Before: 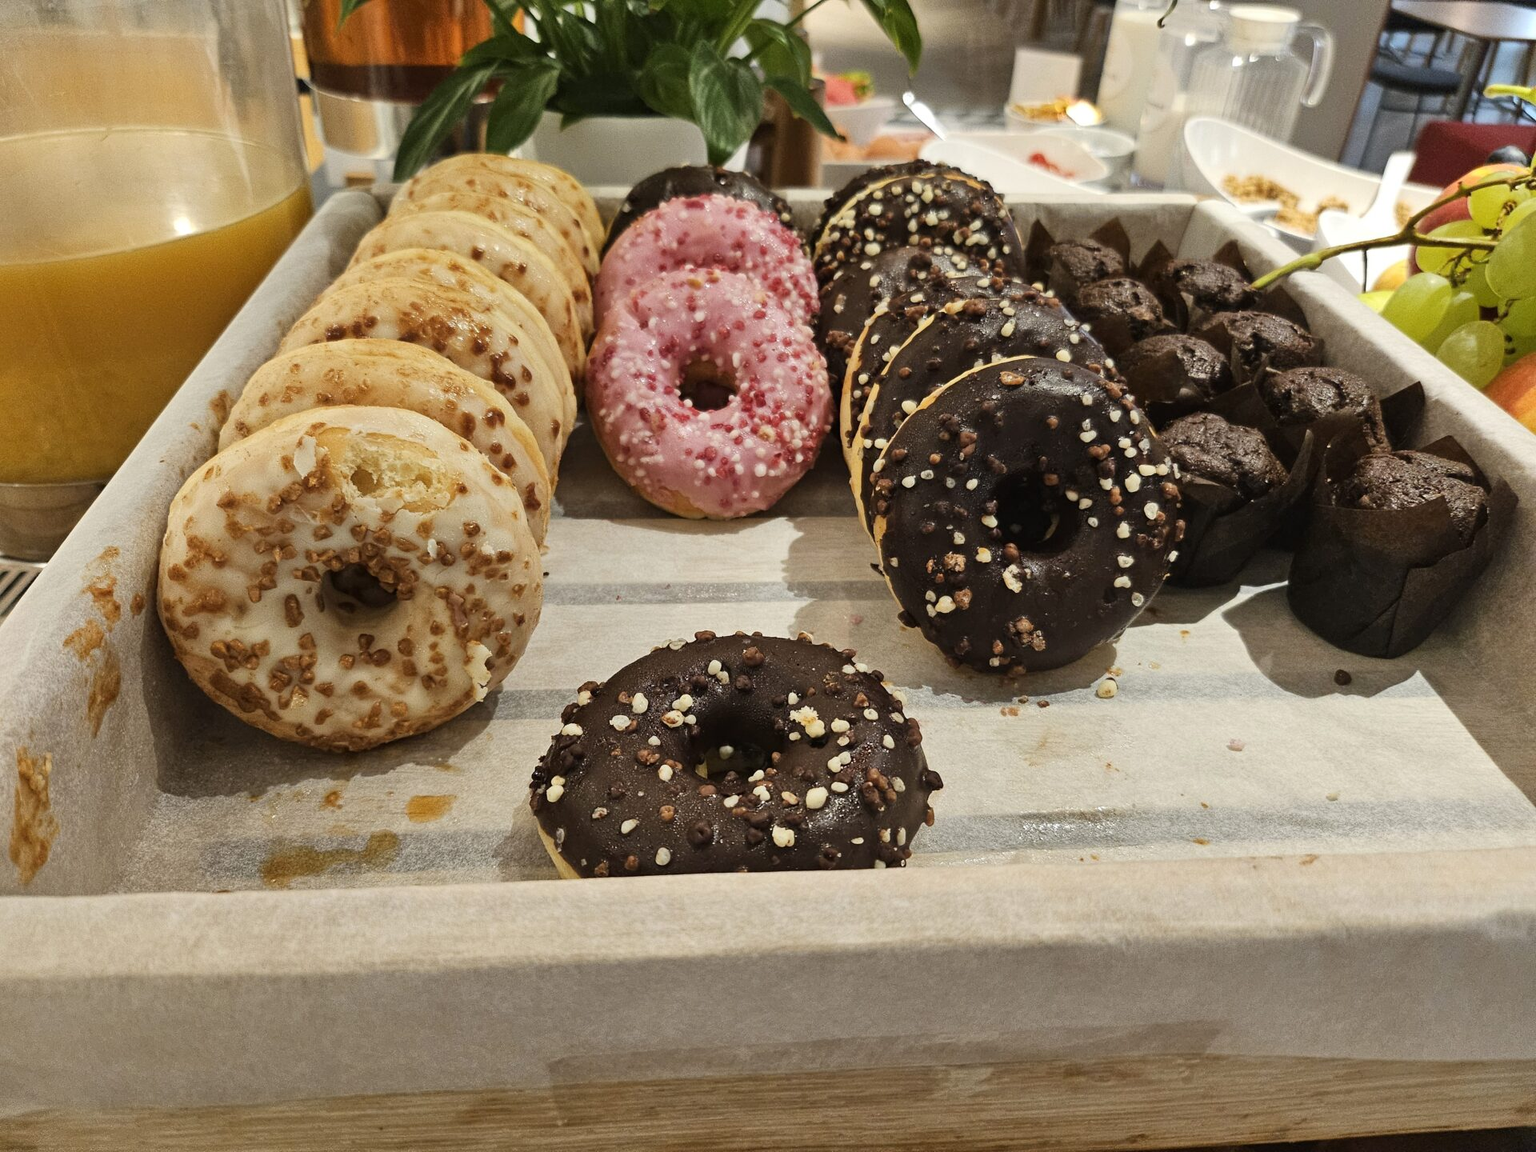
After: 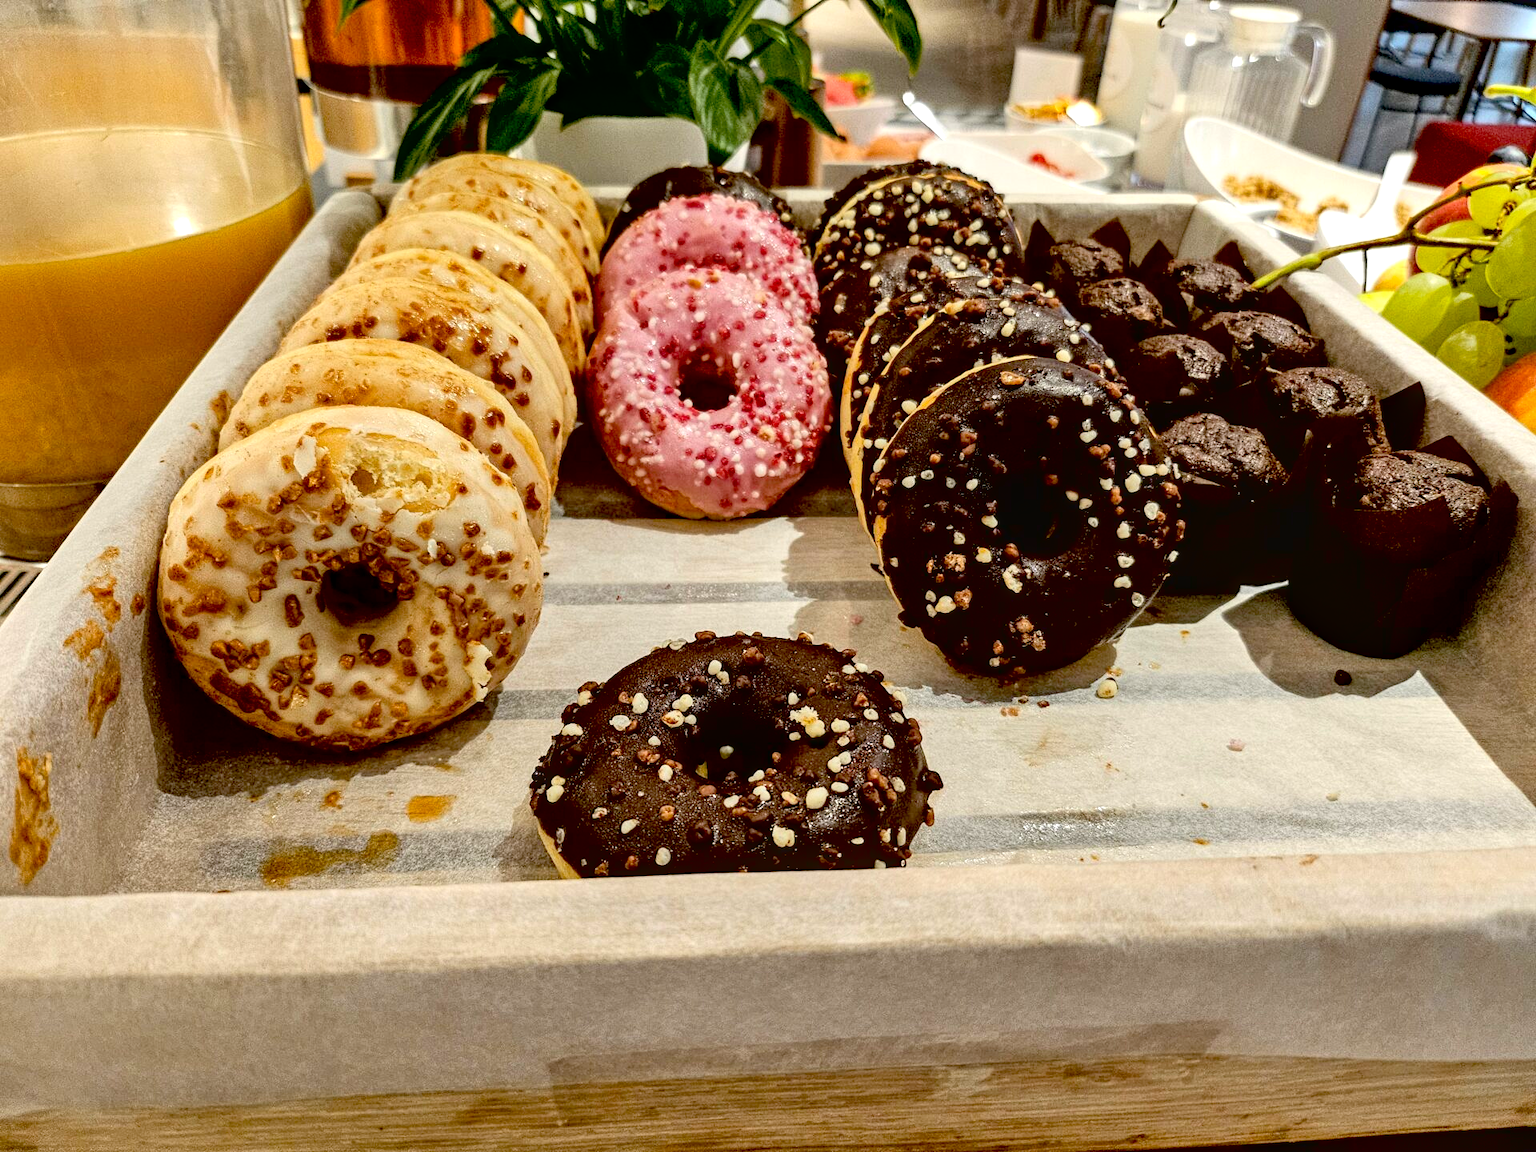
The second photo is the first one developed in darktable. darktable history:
contrast brightness saturation: contrast 0.05, brightness 0.06, saturation 0.01
local contrast: on, module defaults
exposure: black level correction 0.031, exposure 0.304 EV, compensate highlight preservation false
